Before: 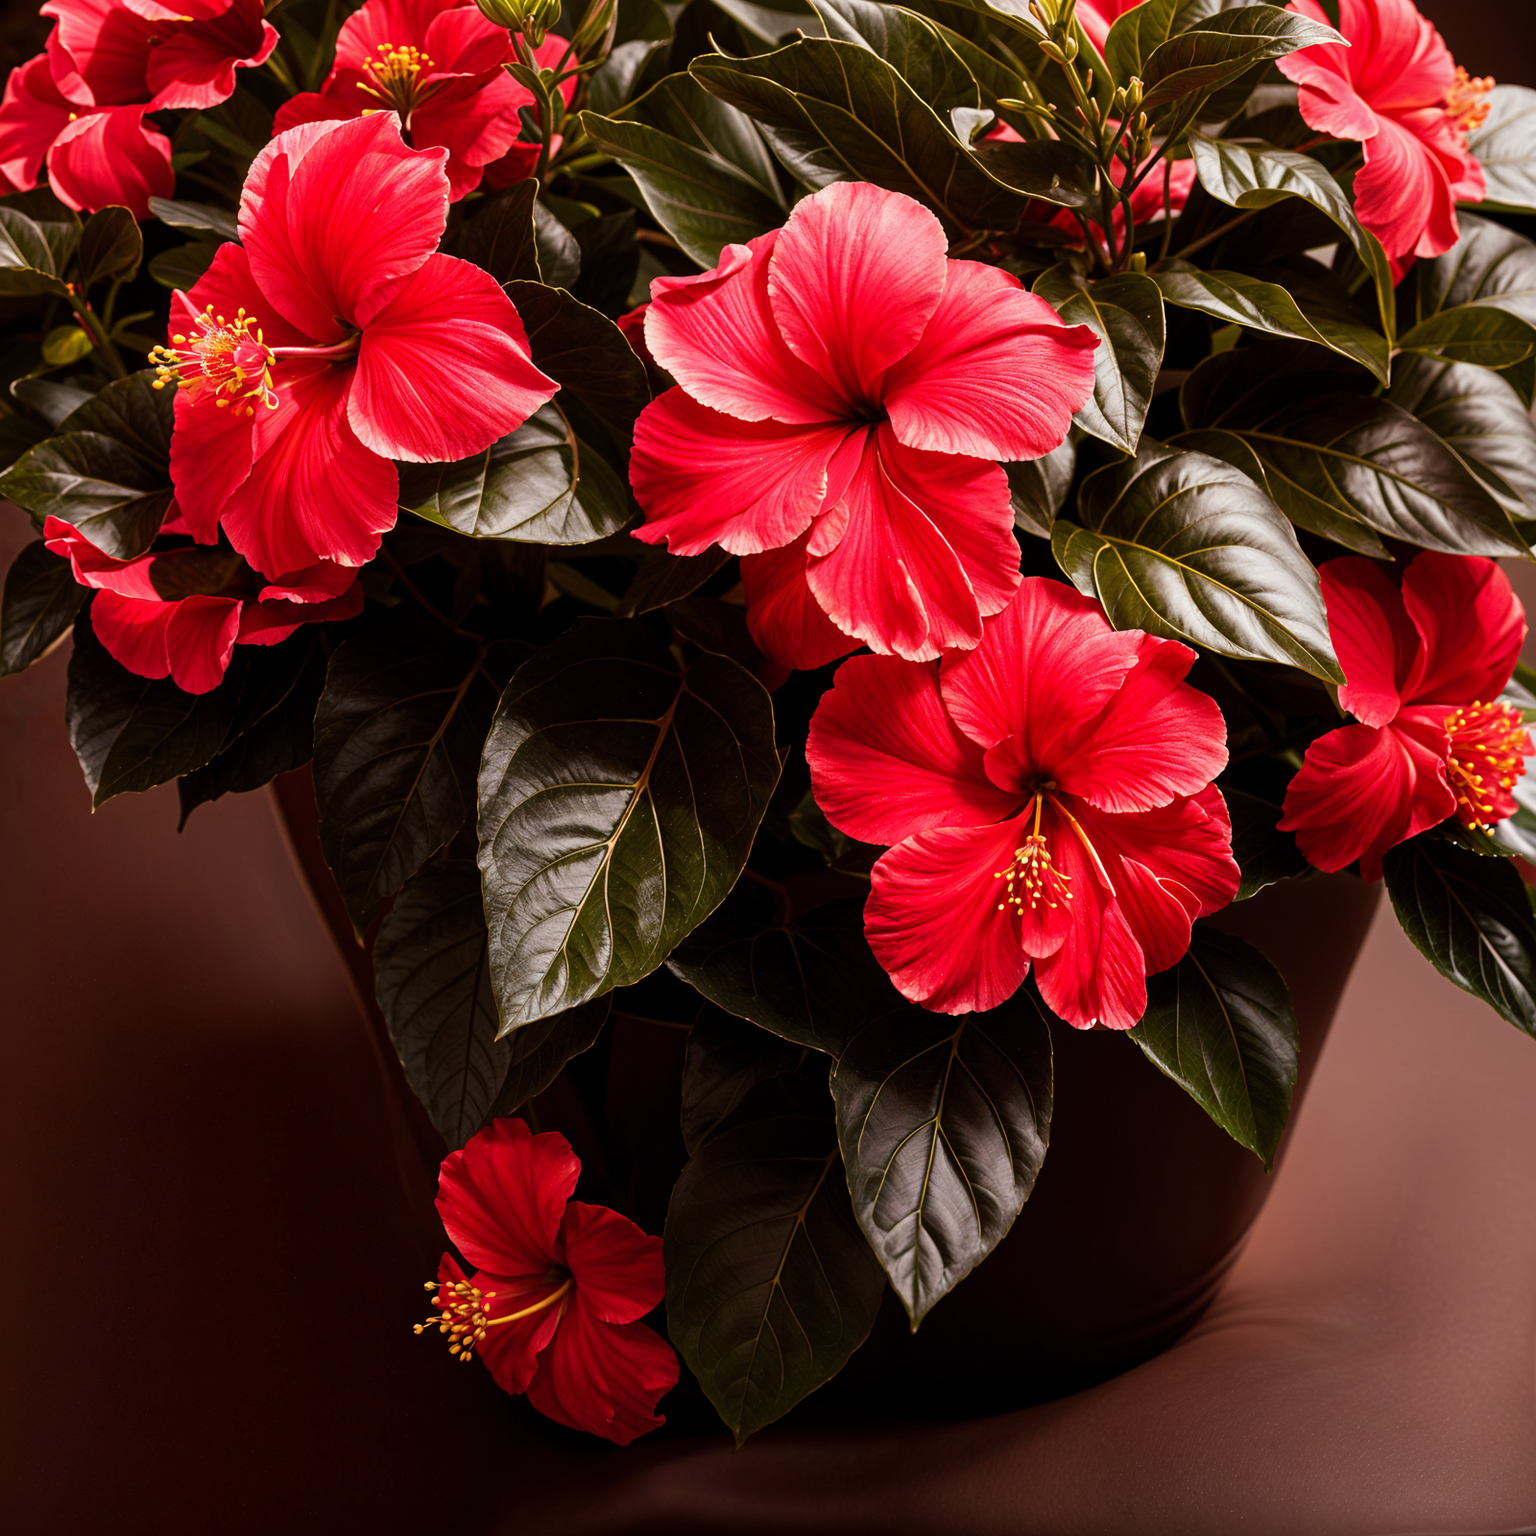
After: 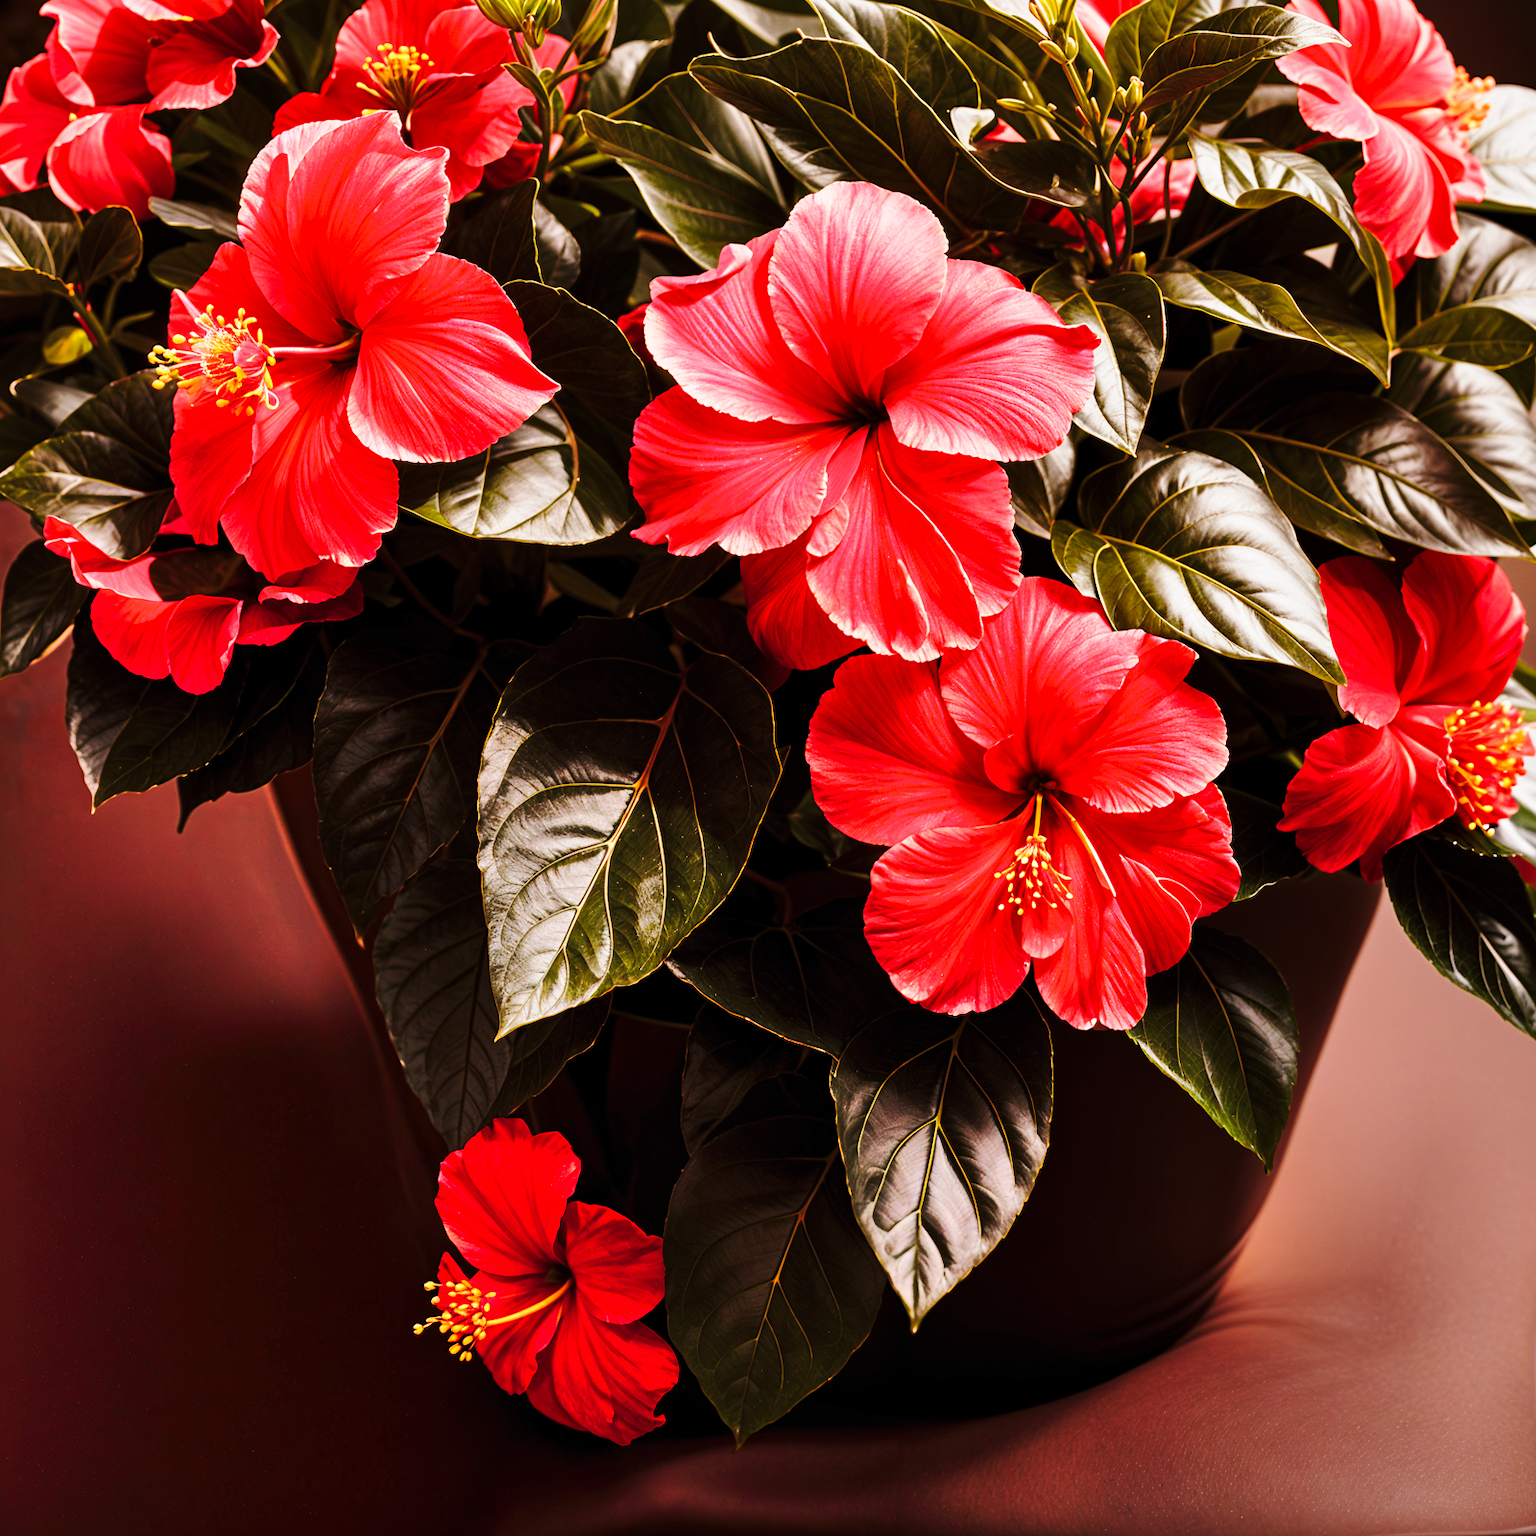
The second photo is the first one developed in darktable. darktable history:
base curve: curves: ch0 [(0, 0) (0.028, 0.03) (0.121, 0.232) (0.46, 0.748) (0.859, 0.968) (1, 1)], preserve colors none
shadows and highlights: low approximation 0.01, soften with gaussian
